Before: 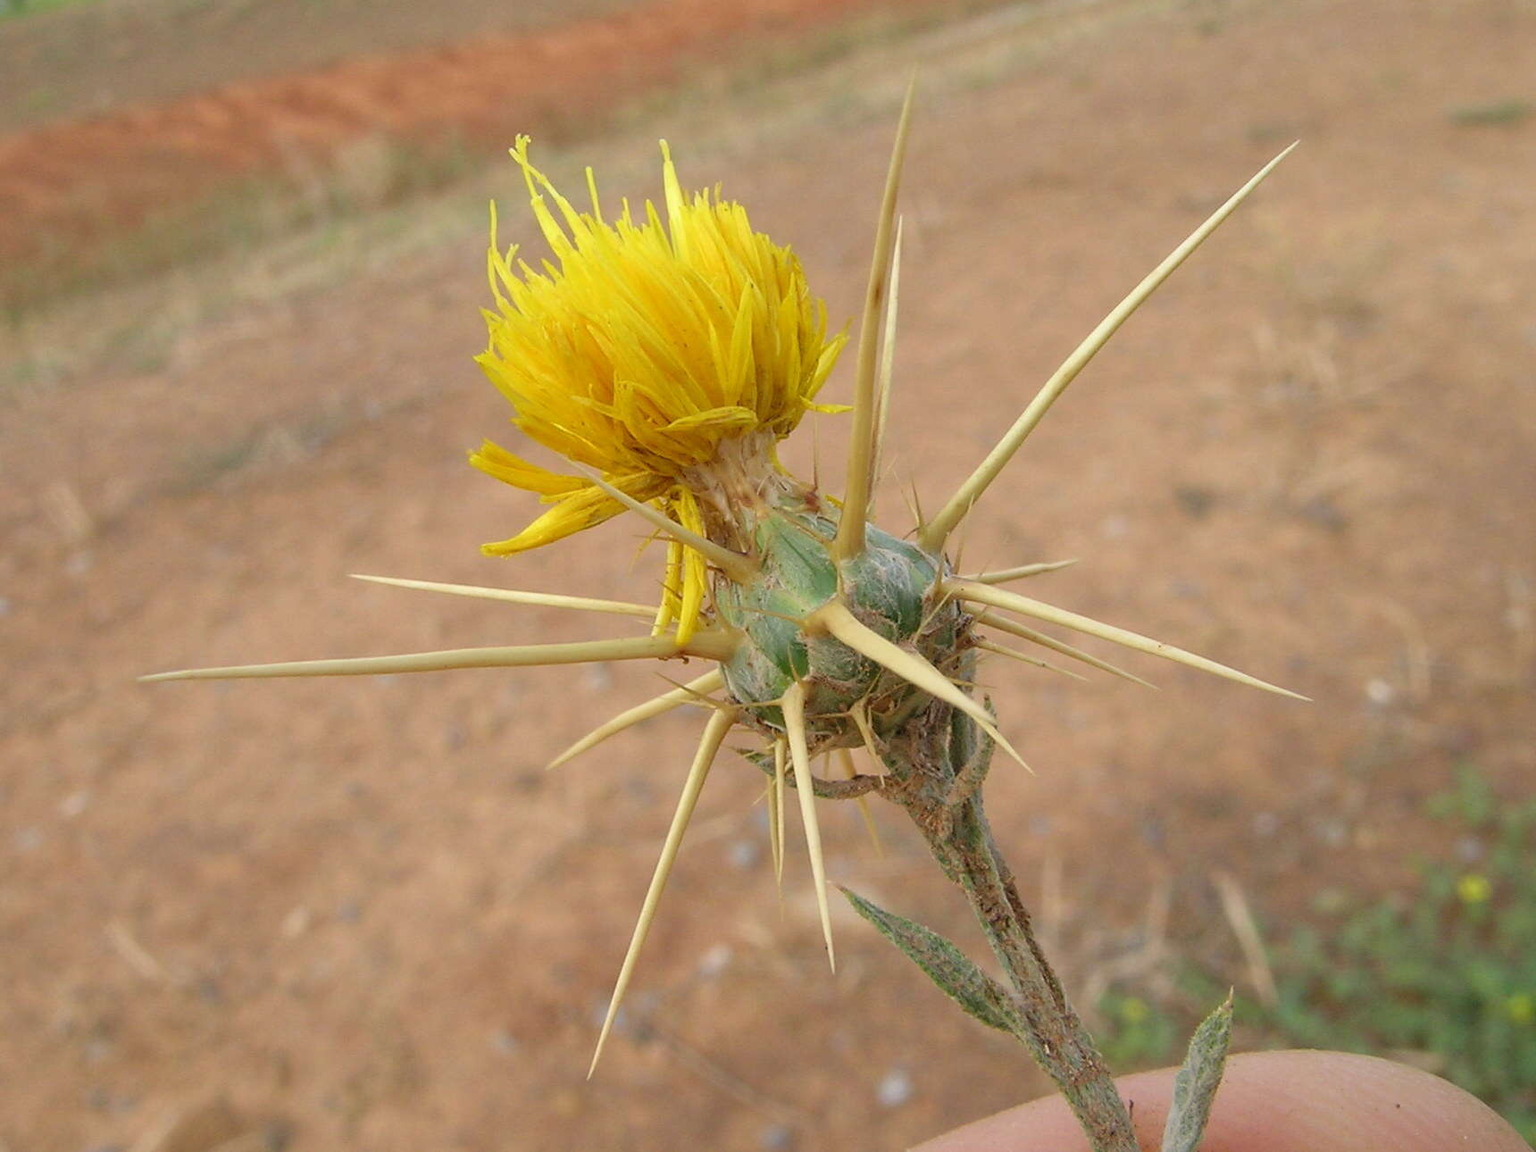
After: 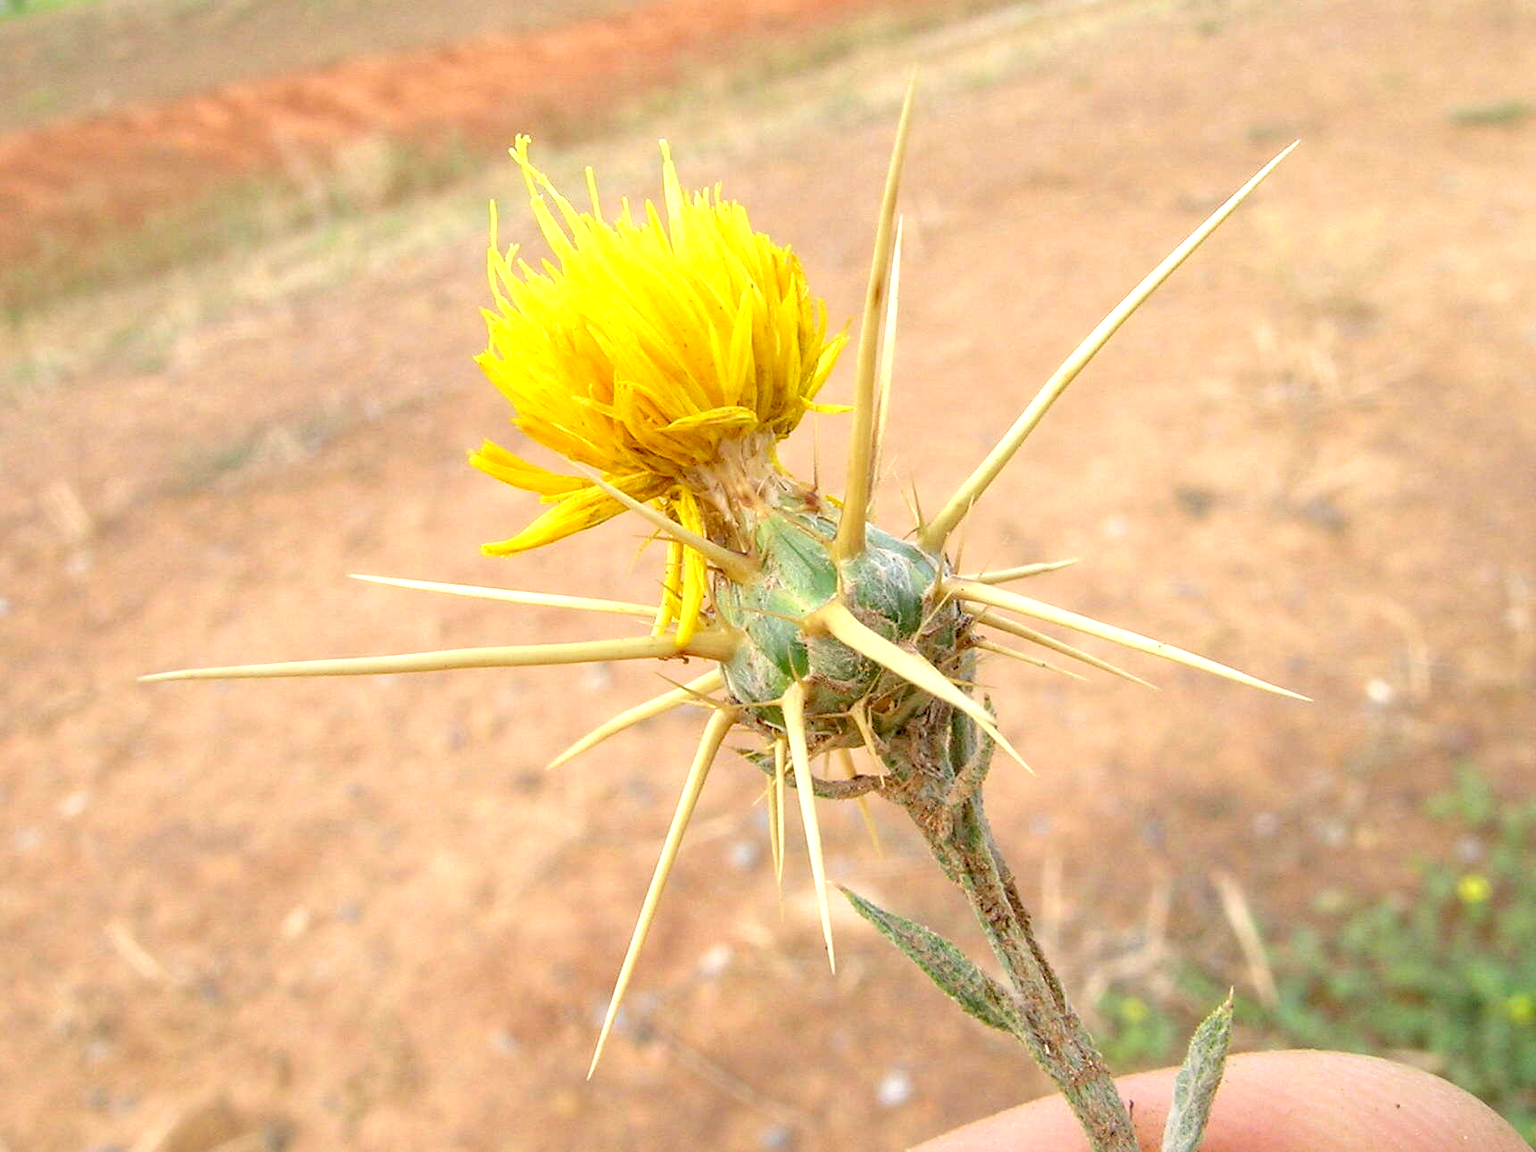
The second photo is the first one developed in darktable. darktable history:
exposure: black level correction 0.01, exposure 1 EV, compensate highlight preservation false
local contrast: detail 109%
